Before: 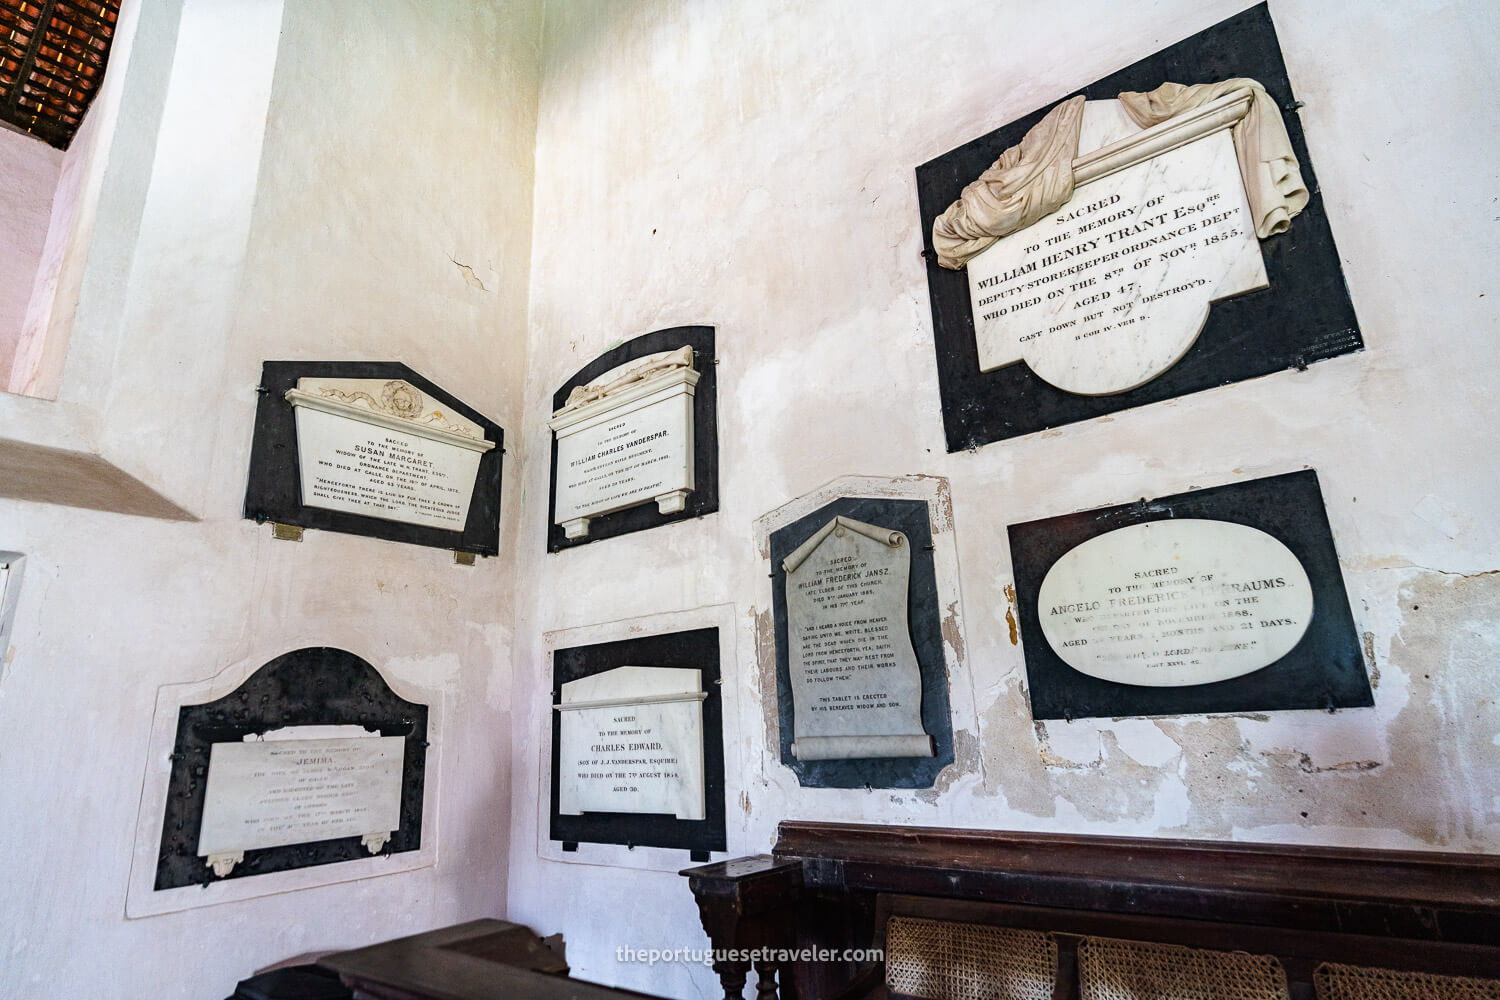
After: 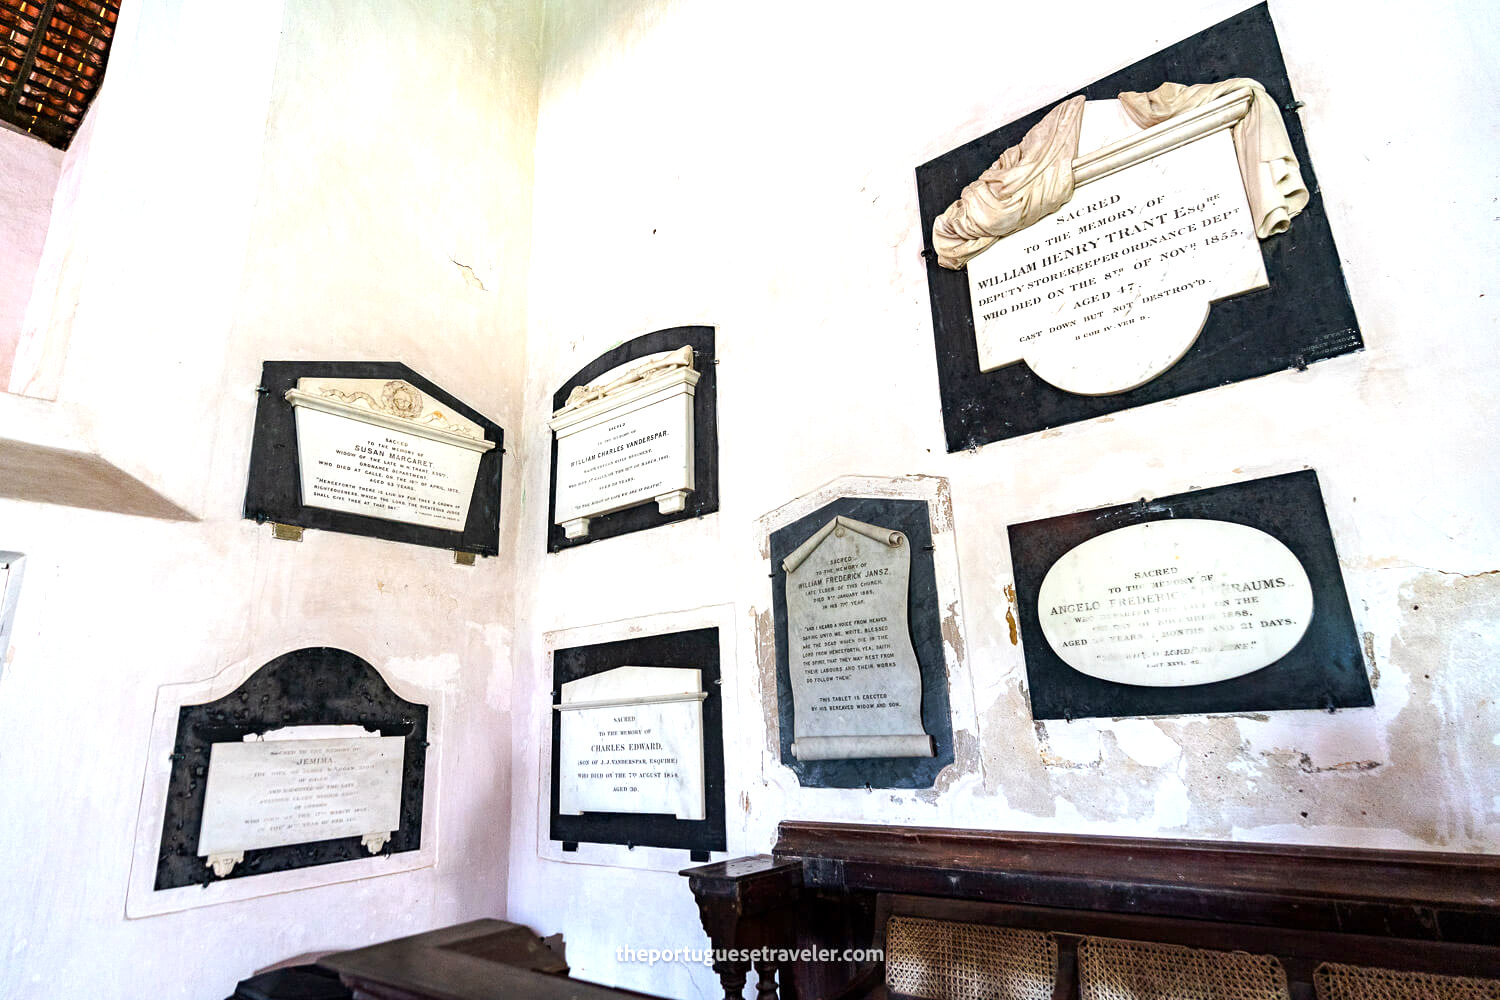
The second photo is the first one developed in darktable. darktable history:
exposure: black level correction 0.001, exposure 0.673 EV, compensate highlight preservation false
